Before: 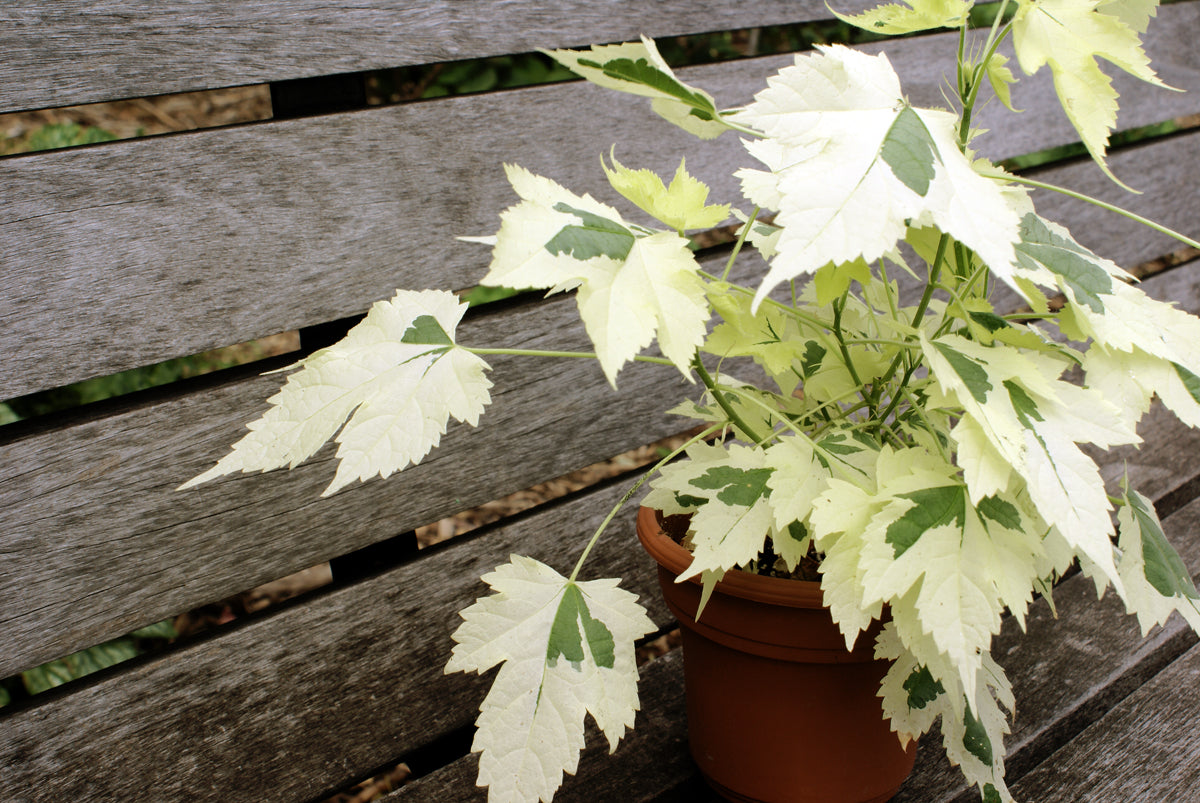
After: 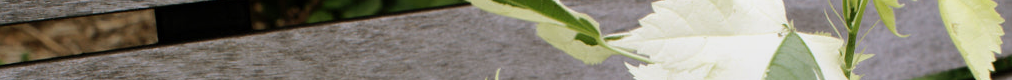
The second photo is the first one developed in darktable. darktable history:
graduated density: rotation -180°, offset 27.42
crop and rotate: left 9.644%, top 9.491%, right 6.021%, bottom 80.509%
